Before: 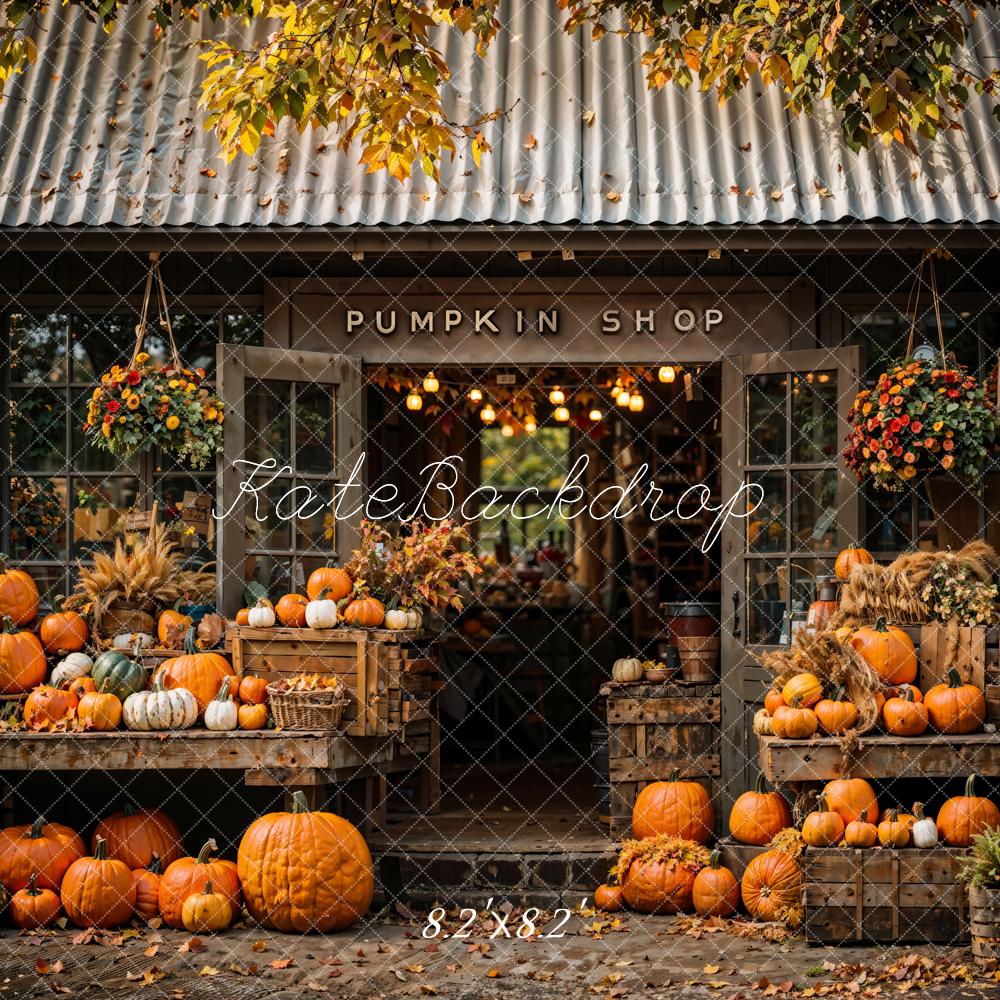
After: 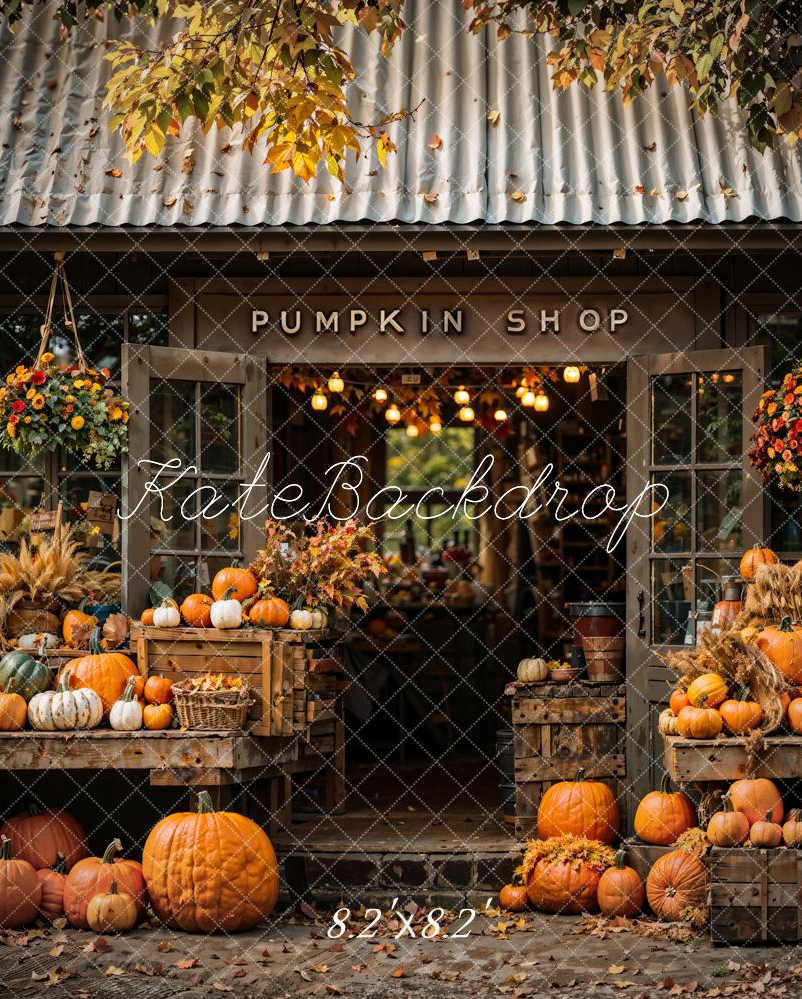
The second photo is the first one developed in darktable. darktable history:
crop and rotate: left 9.597%, right 10.195%
vignetting: fall-off radius 63.6%
